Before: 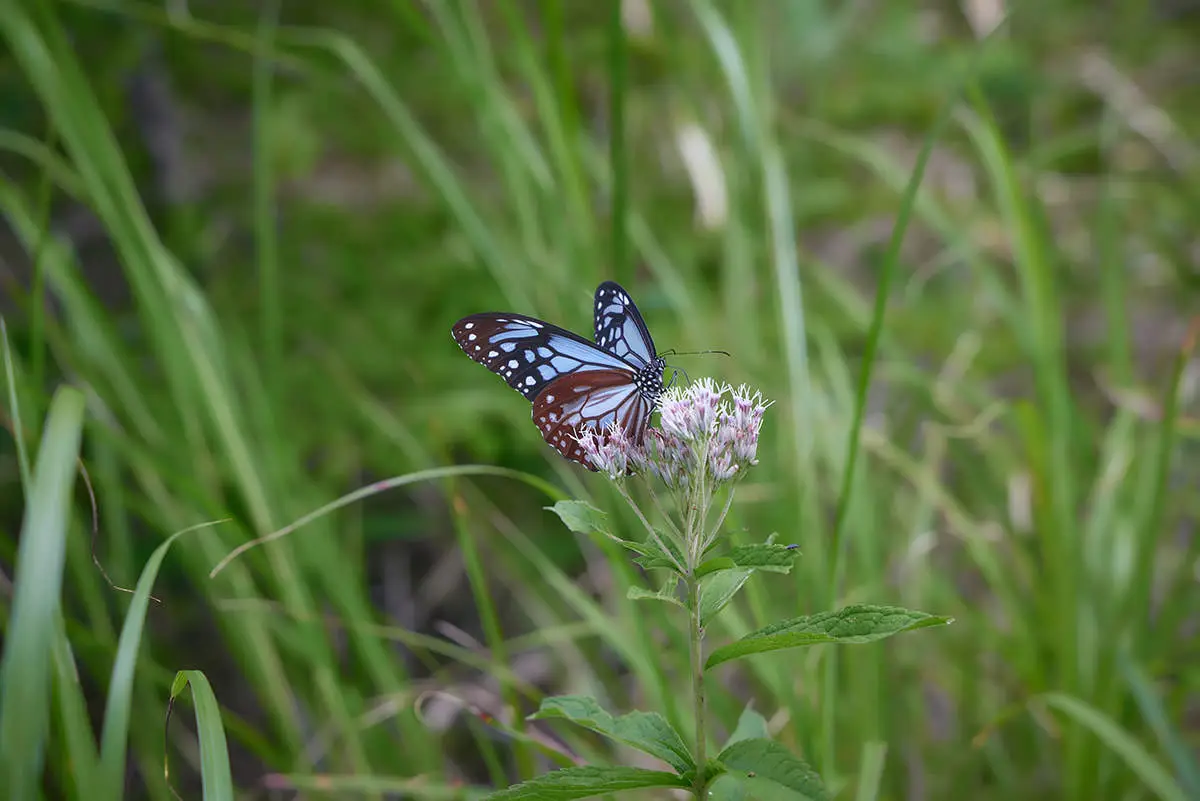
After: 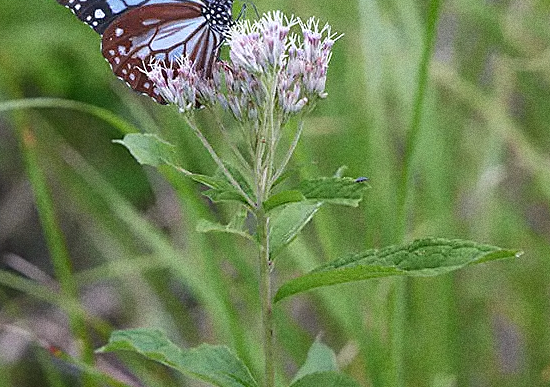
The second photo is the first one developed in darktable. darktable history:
crop: left 35.976%, top 45.819%, right 18.162%, bottom 5.807%
grain: coarseness 11.82 ISO, strength 36.67%, mid-tones bias 74.17%
contrast brightness saturation: contrast 0.05, brightness 0.06, saturation 0.01
sharpen: on, module defaults
